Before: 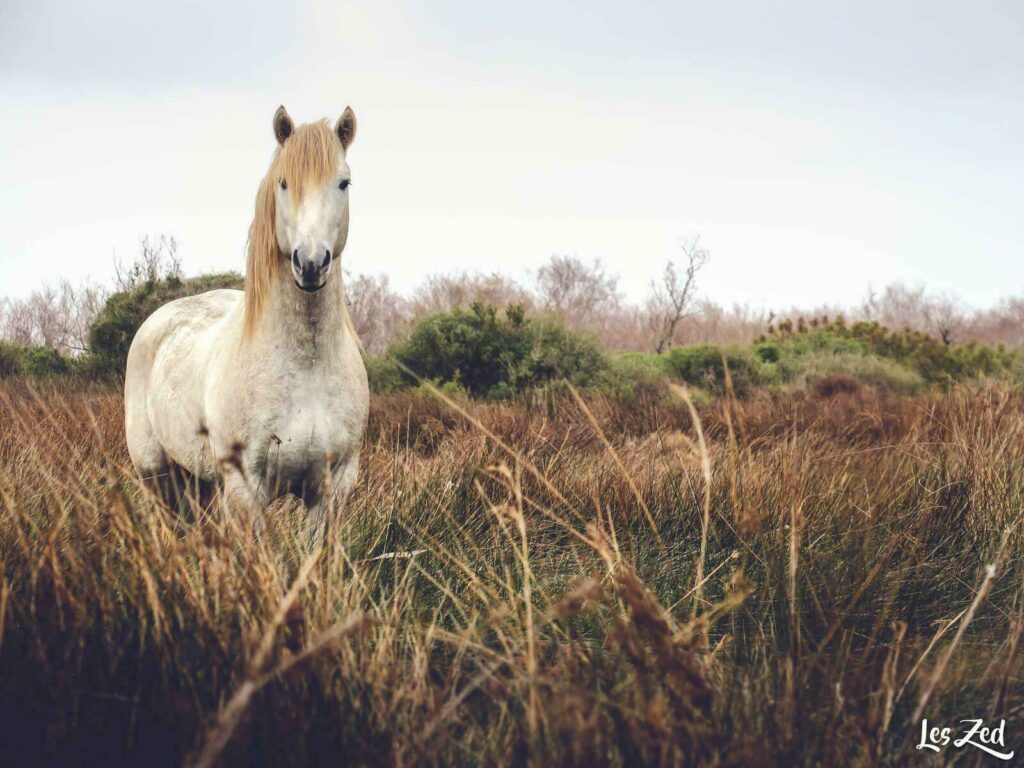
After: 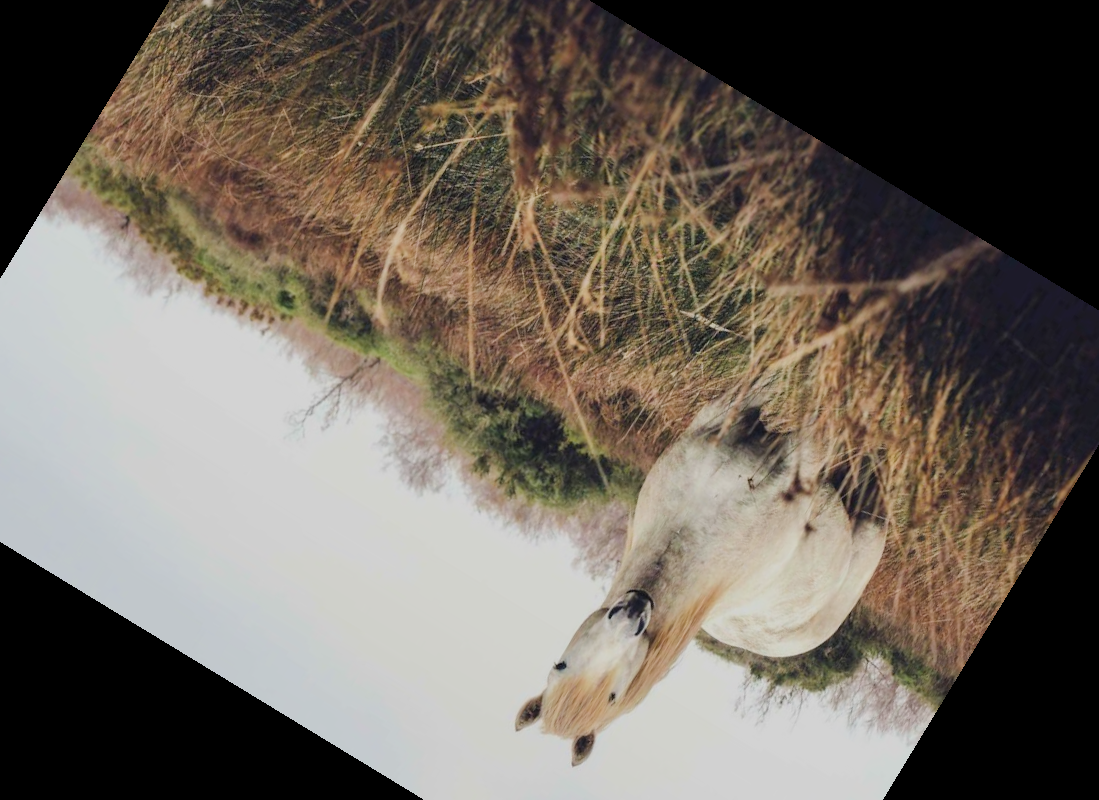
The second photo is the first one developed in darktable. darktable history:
filmic rgb: black relative exposure -7.65 EV, white relative exposure 4.56 EV, hardness 3.61
crop and rotate: angle 148.68°, left 9.111%, top 15.603%, right 4.588%, bottom 17.041%
